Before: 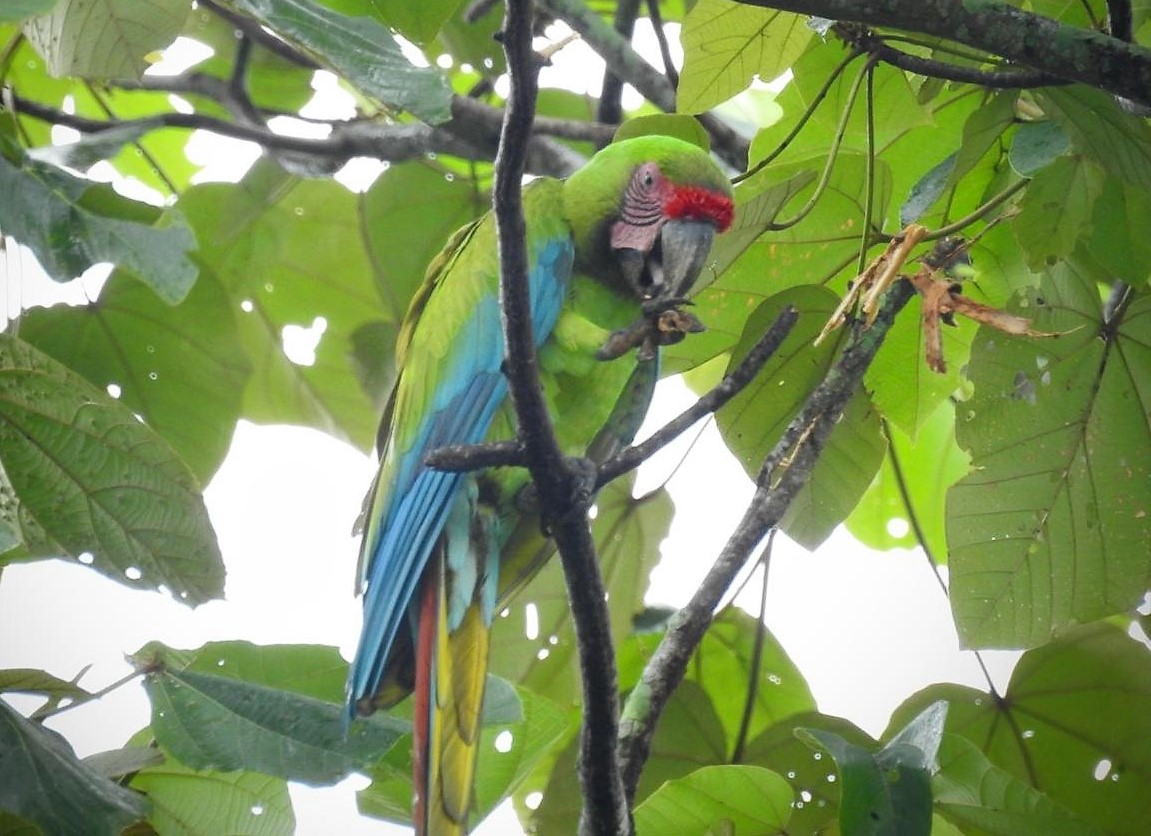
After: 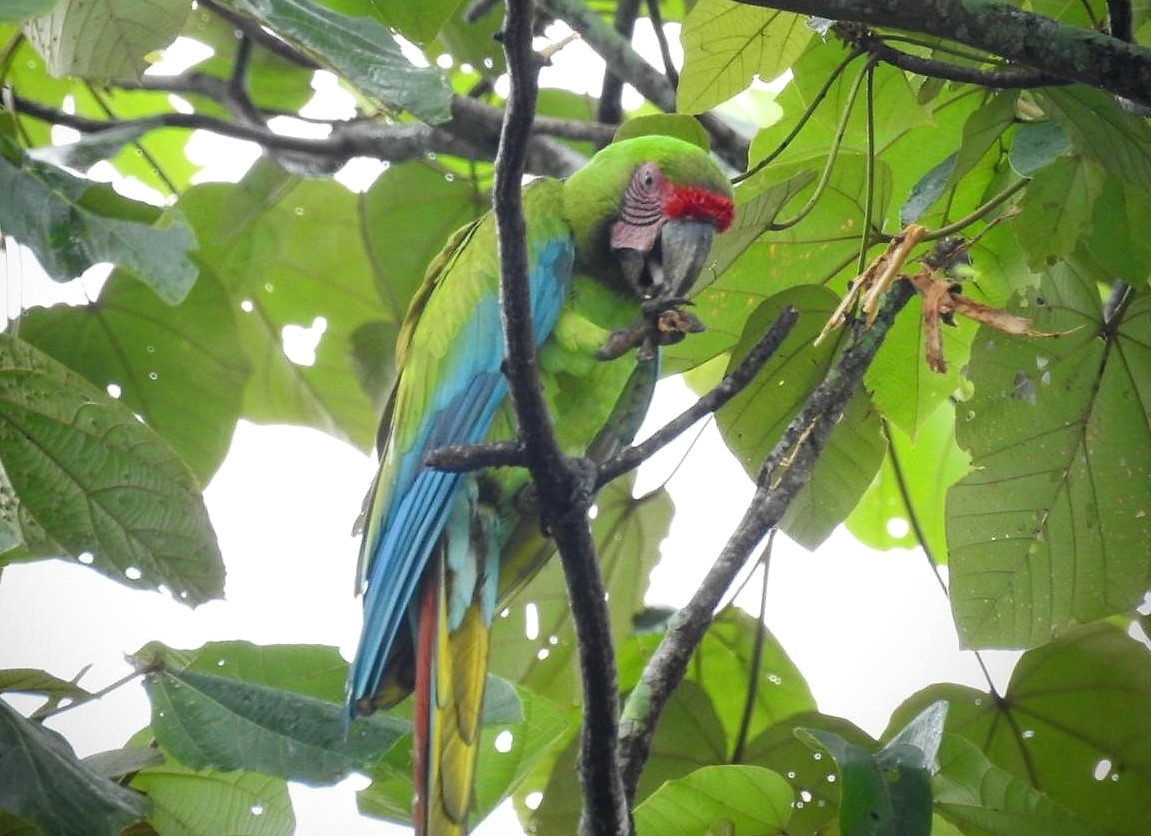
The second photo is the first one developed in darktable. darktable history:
local contrast: highlights 104%, shadows 101%, detail 119%, midtone range 0.2
